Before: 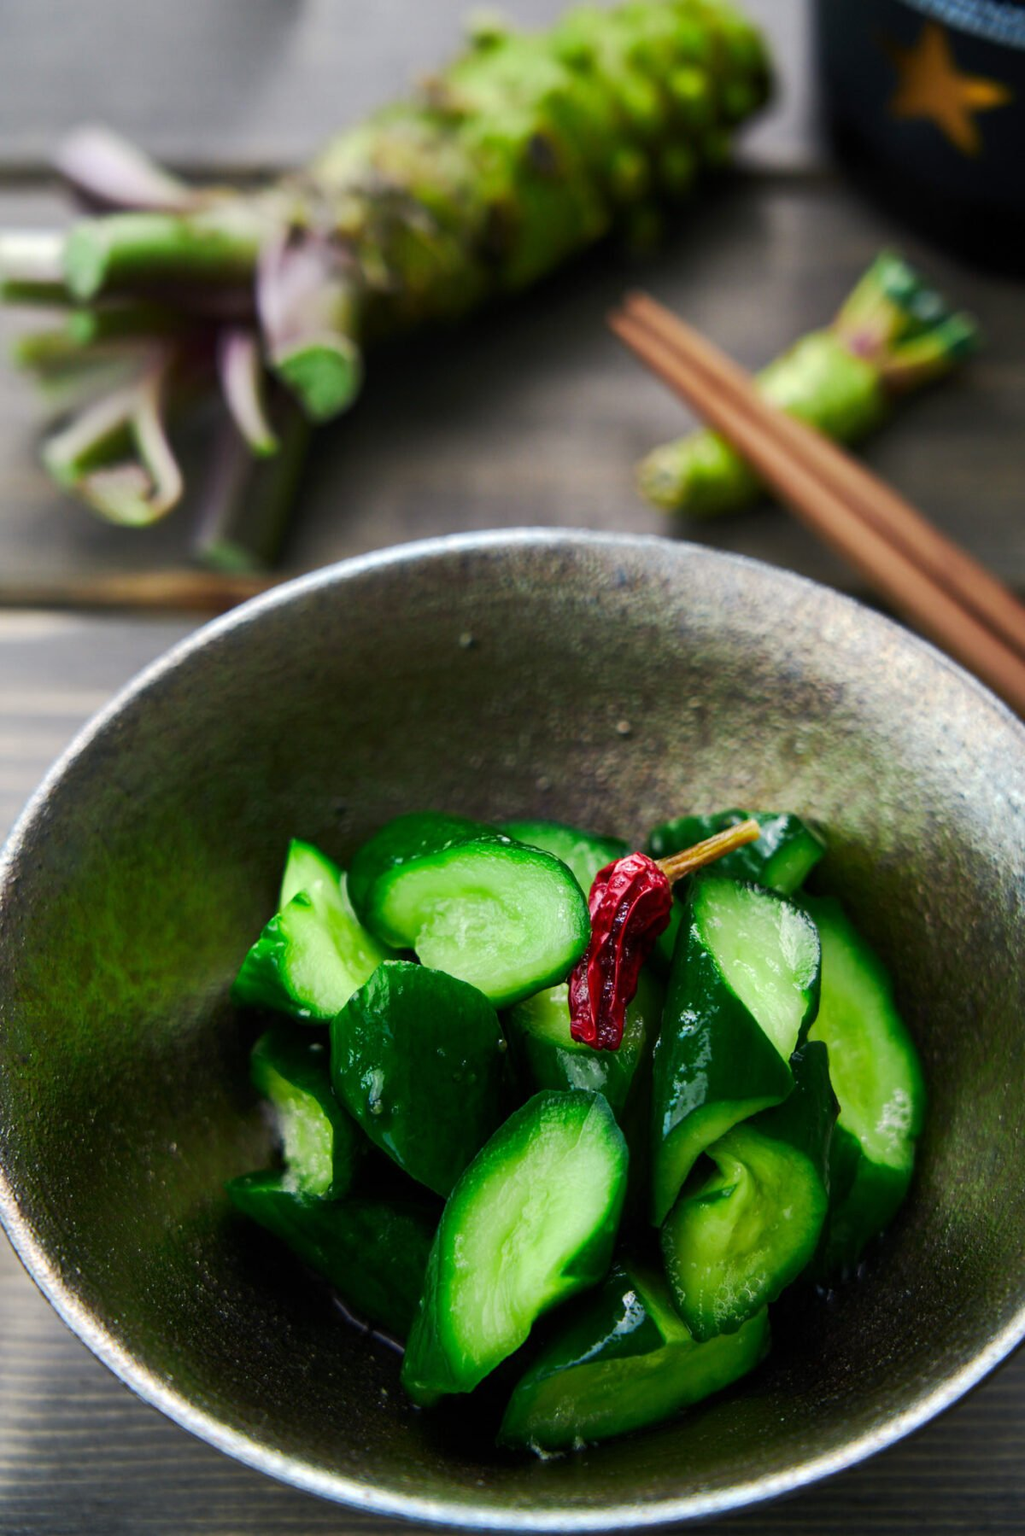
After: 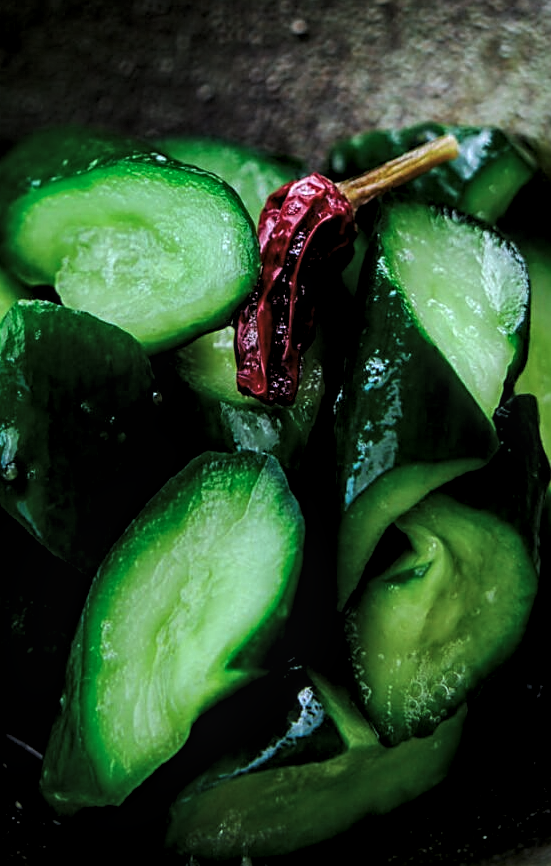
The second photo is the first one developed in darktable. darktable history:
crop: left 35.917%, top 45.882%, right 18.158%, bottom 5.975%
local contrast: on, module defaults
levels: black 0.032%, levels [0.116, 0.574, 1]
color correction: highlights a* -2.23, highlights b* -18.15
sharpen: on, module defaults
